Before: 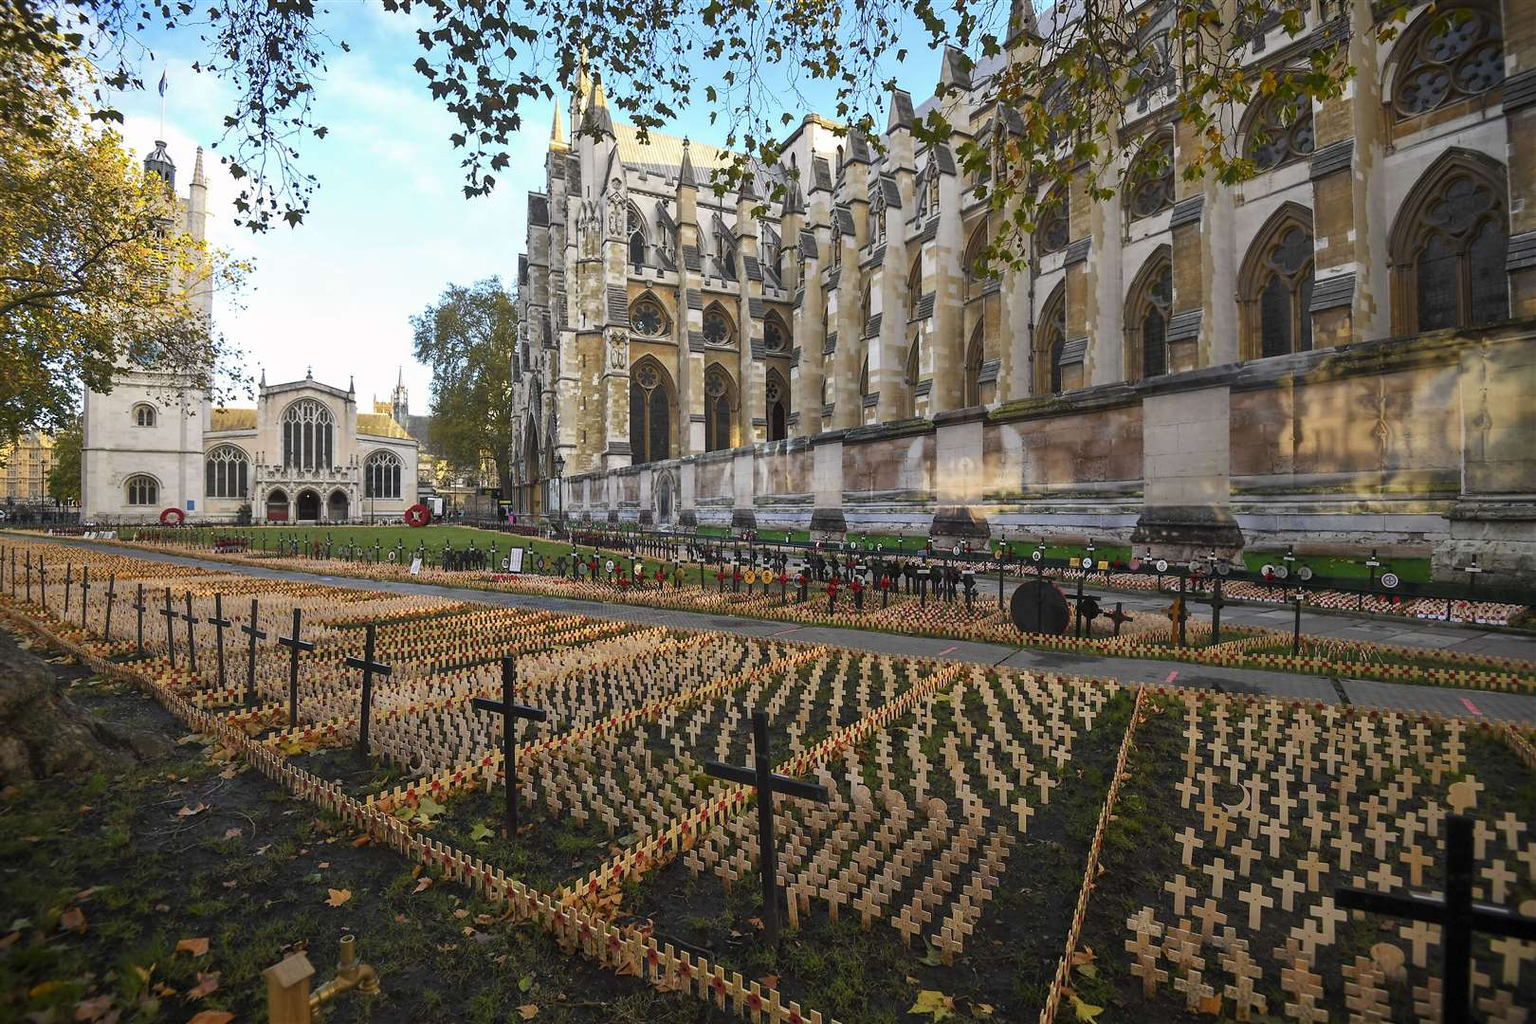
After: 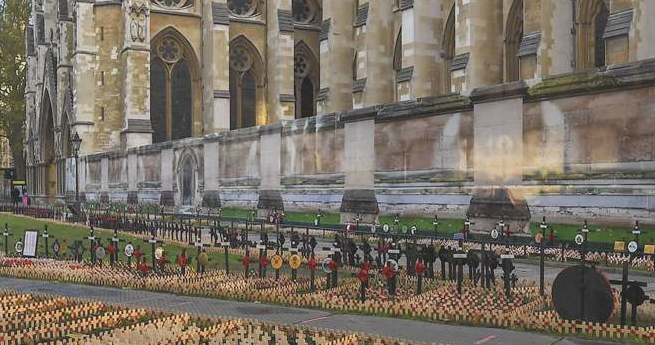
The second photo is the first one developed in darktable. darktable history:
contrast brightness saturation: contrast -0.15, brightness 0.05, saturation -0.12
crop: left 31.751%, top 32.172%, right 27.8%, bottom 35.83%
